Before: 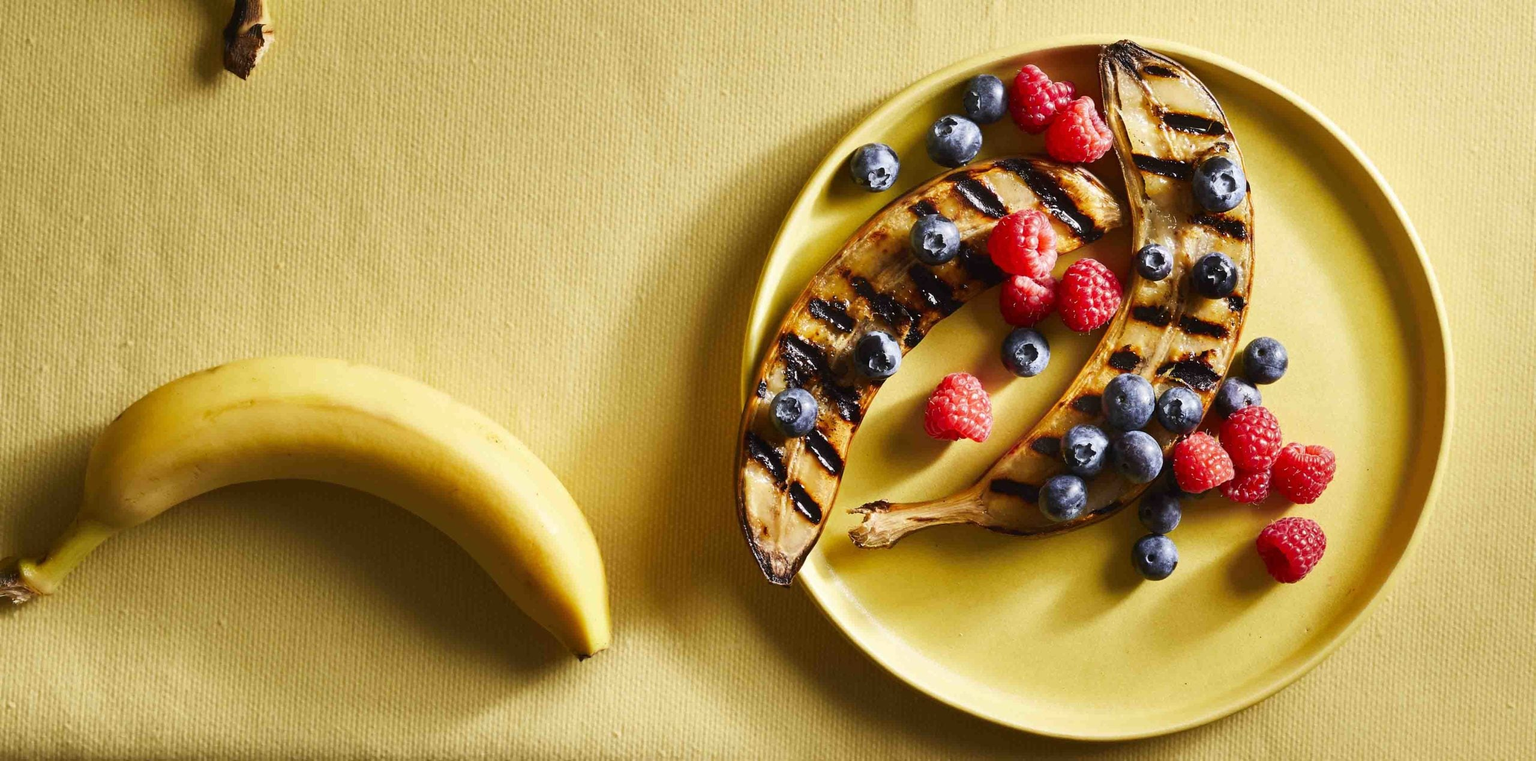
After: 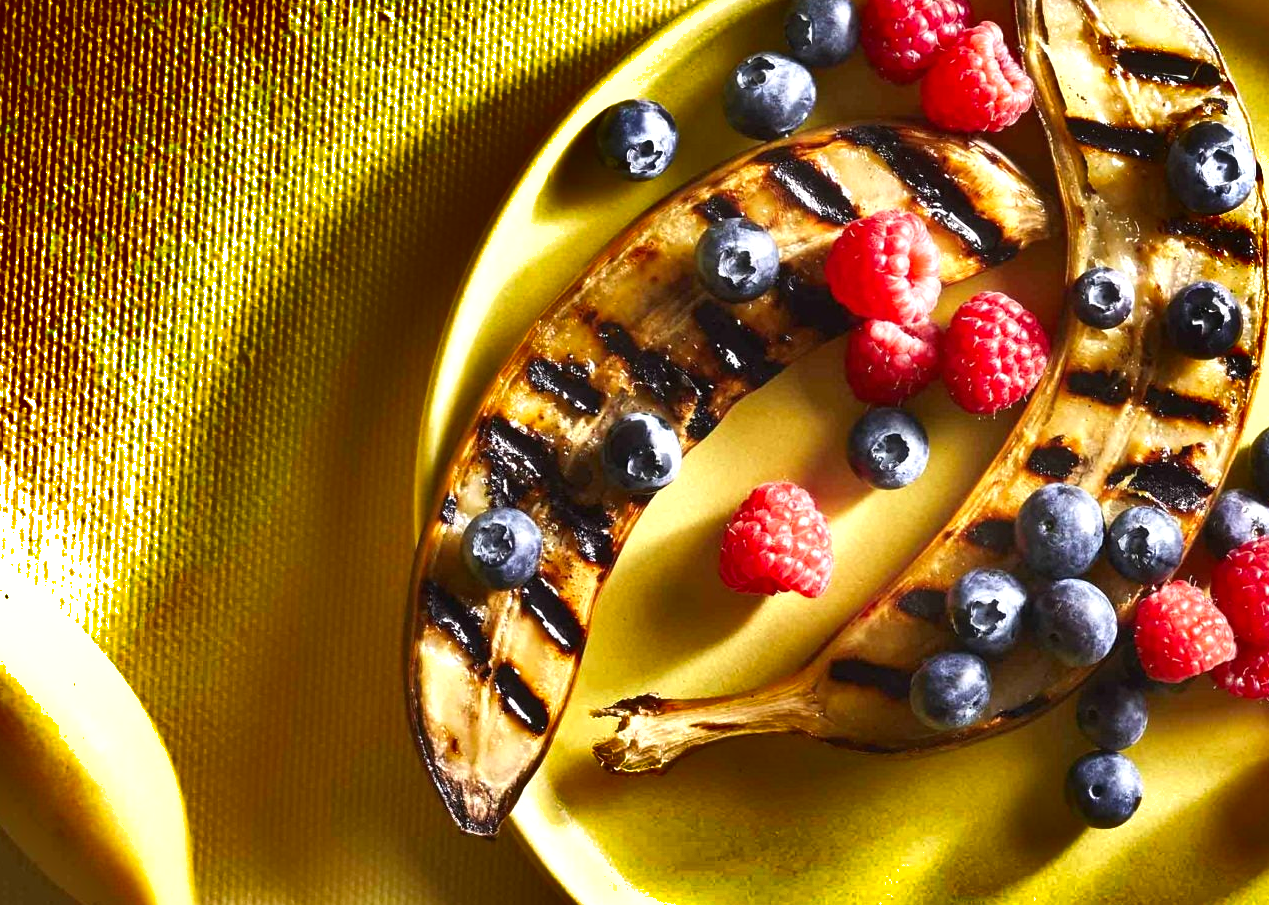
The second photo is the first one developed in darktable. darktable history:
crop: left 32.075%, top 10.976%, right 18.355%, bottom 17.596%
exposure: black level correction 0, exposure 0.7 EV, compensate exposure bias true, compensate highlight preservation false
shadows and highlights: radius 123.98, shadows 100, white point adjustment -3, highlights -100, highlights color adjustment 89.84%, soften with gaussian
